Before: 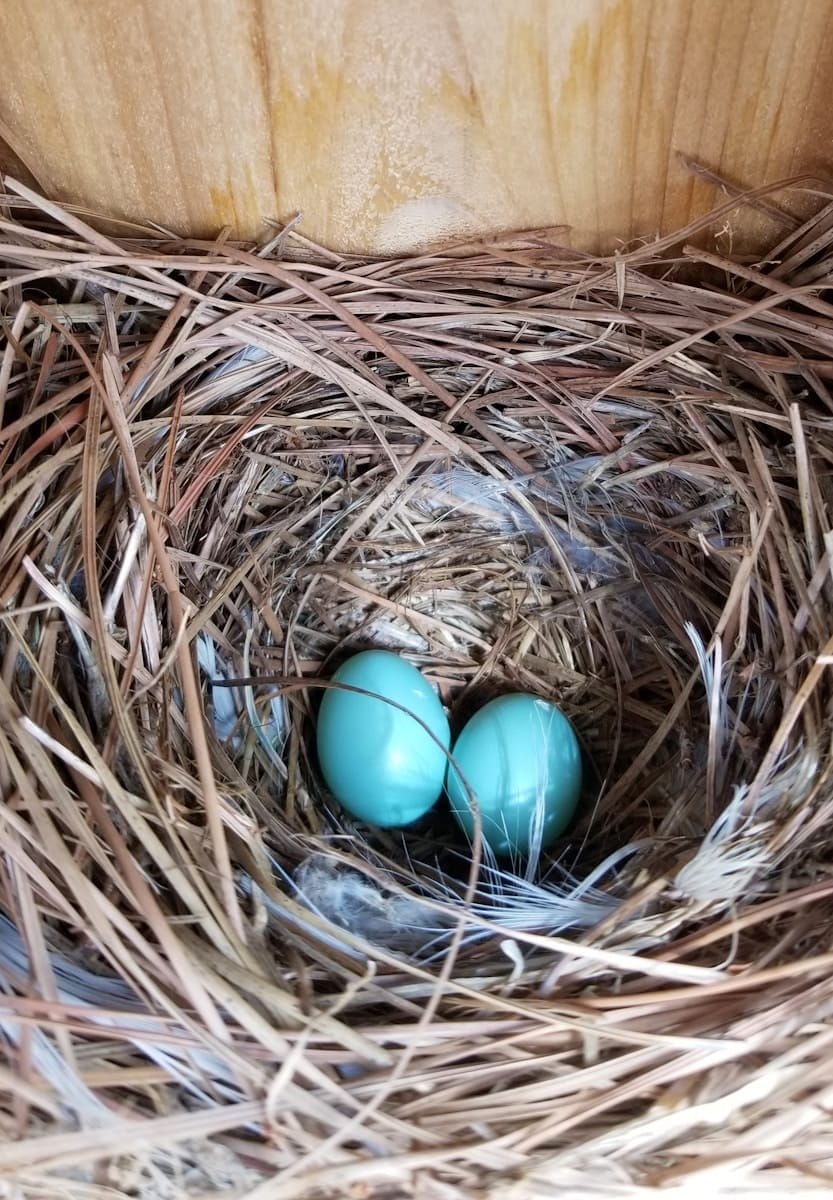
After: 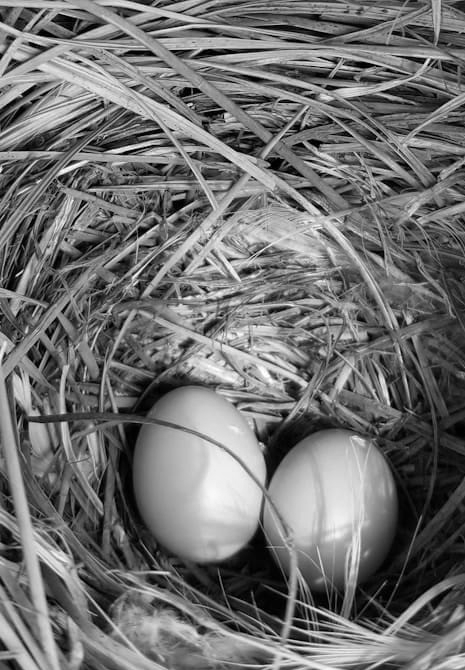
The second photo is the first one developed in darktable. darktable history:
crop and rotate: left 22.13%, top 22.054%, right 22.026%, bottom 22.102%
monochrome: a 32, b 64, size 2.3, highlights 1
